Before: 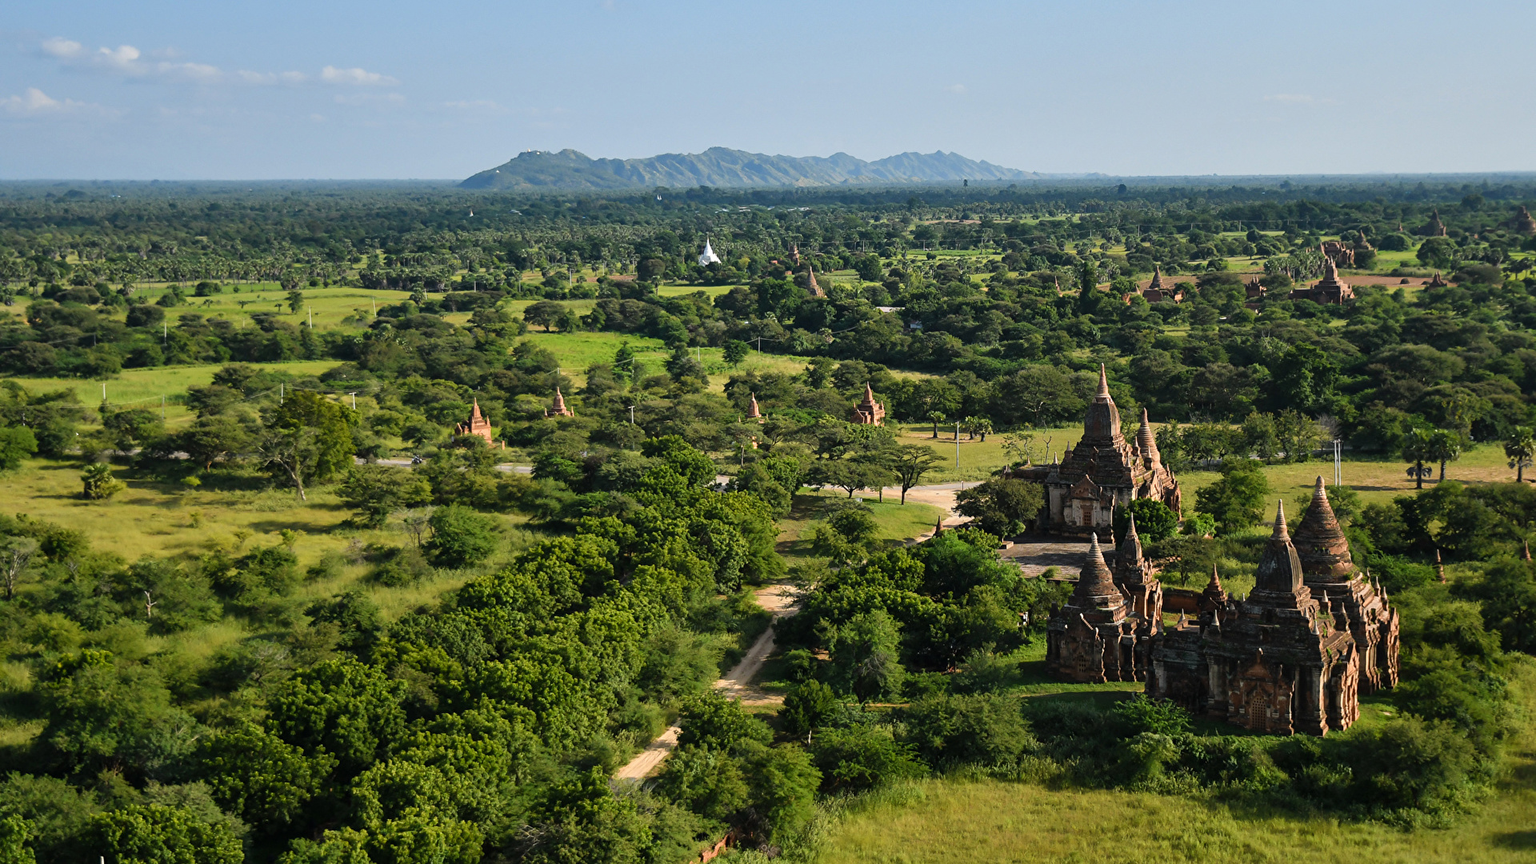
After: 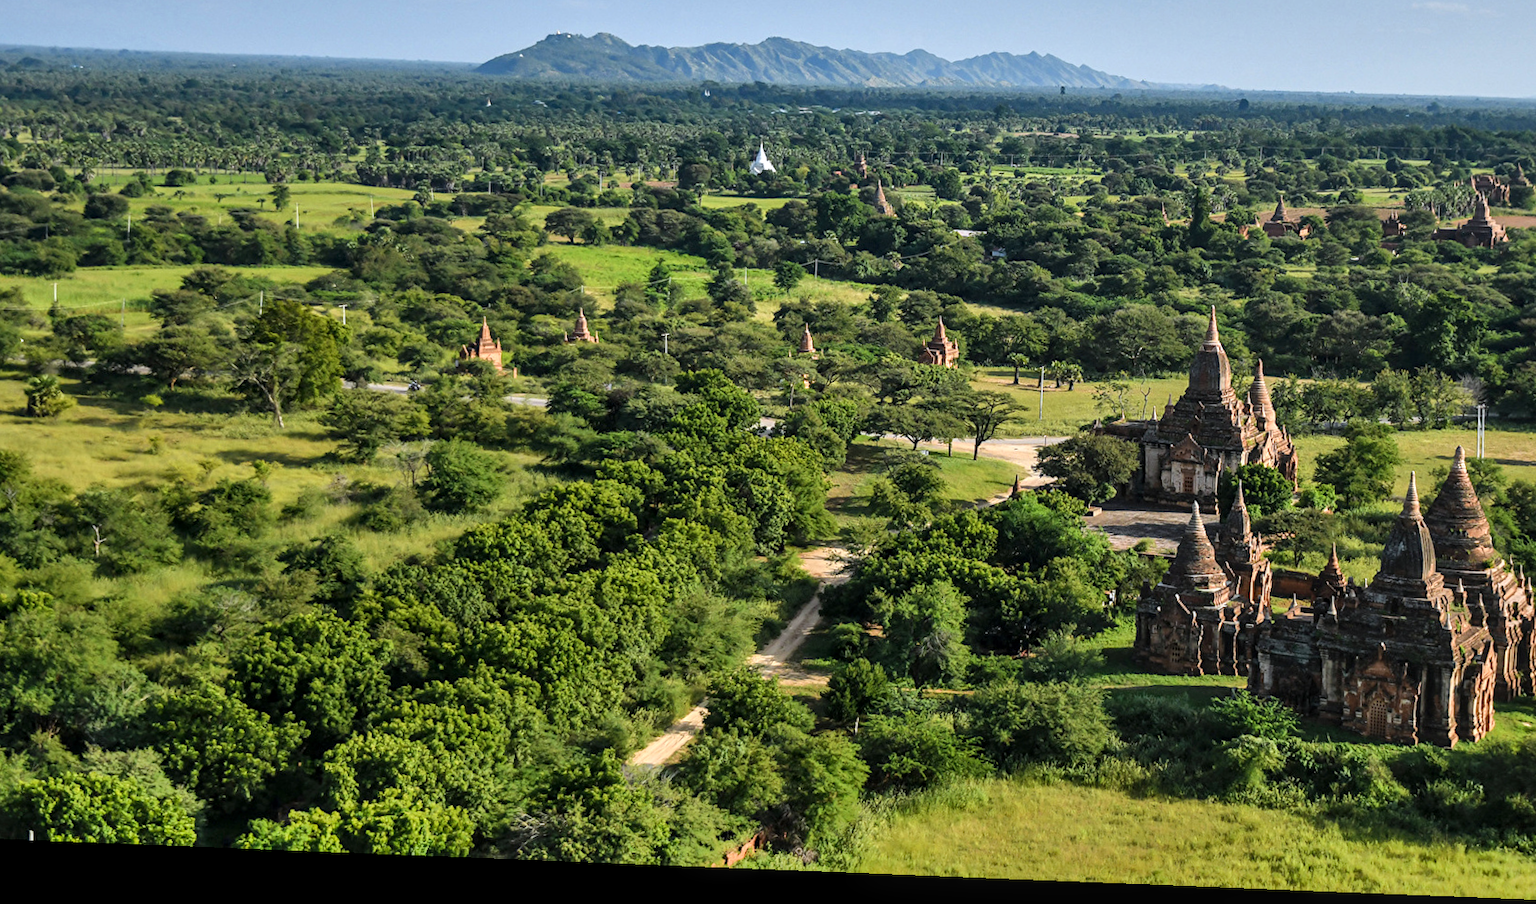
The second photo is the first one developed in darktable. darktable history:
rotate and perspective: rotation 2.27°, automatic cropping off
crop and rotate: left 4.842%, top 15.51%, right 10.668%
white balance: red 0.974, blue 1.044
local contrast: on, module defaults
exposure: exposure 0.191 EV, compensate highlight preservation false
shadows and highlights: soften with gaussian
